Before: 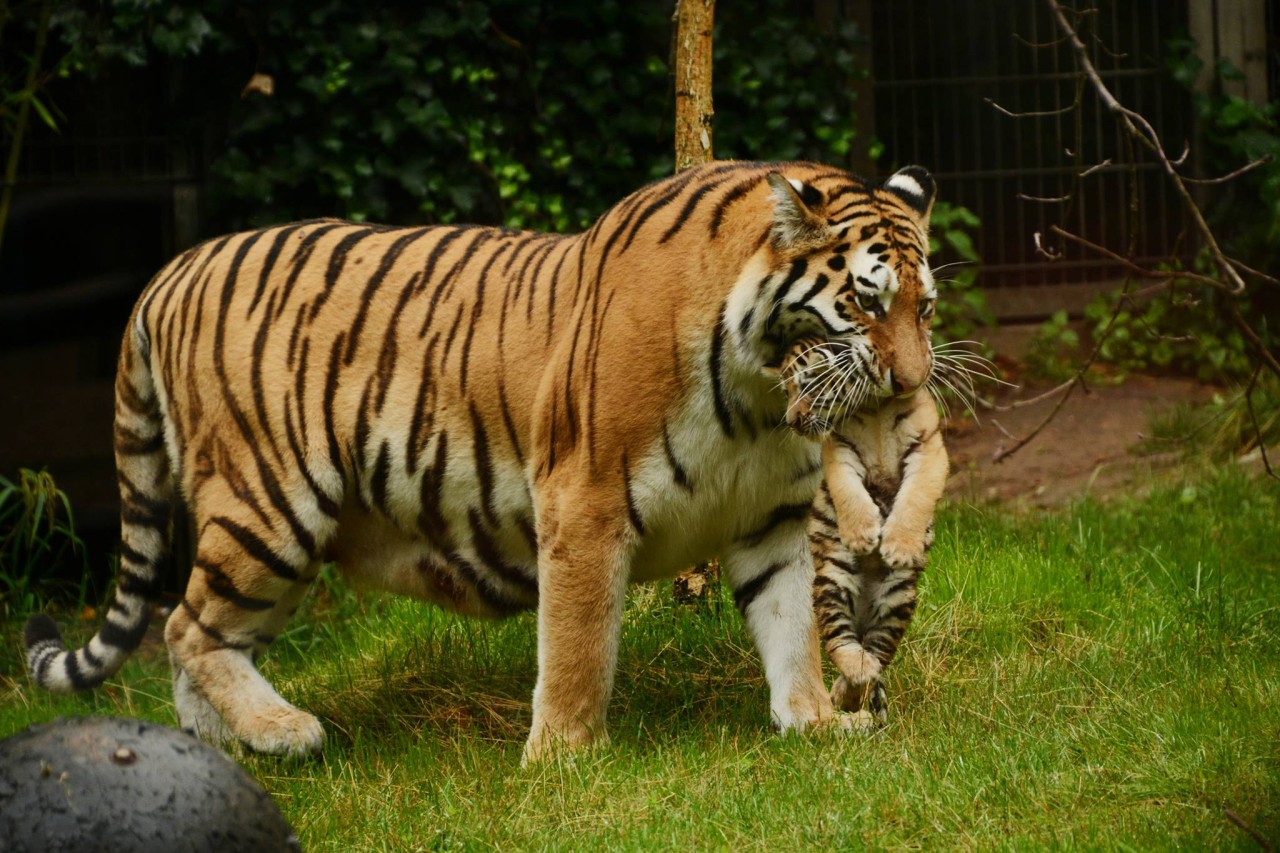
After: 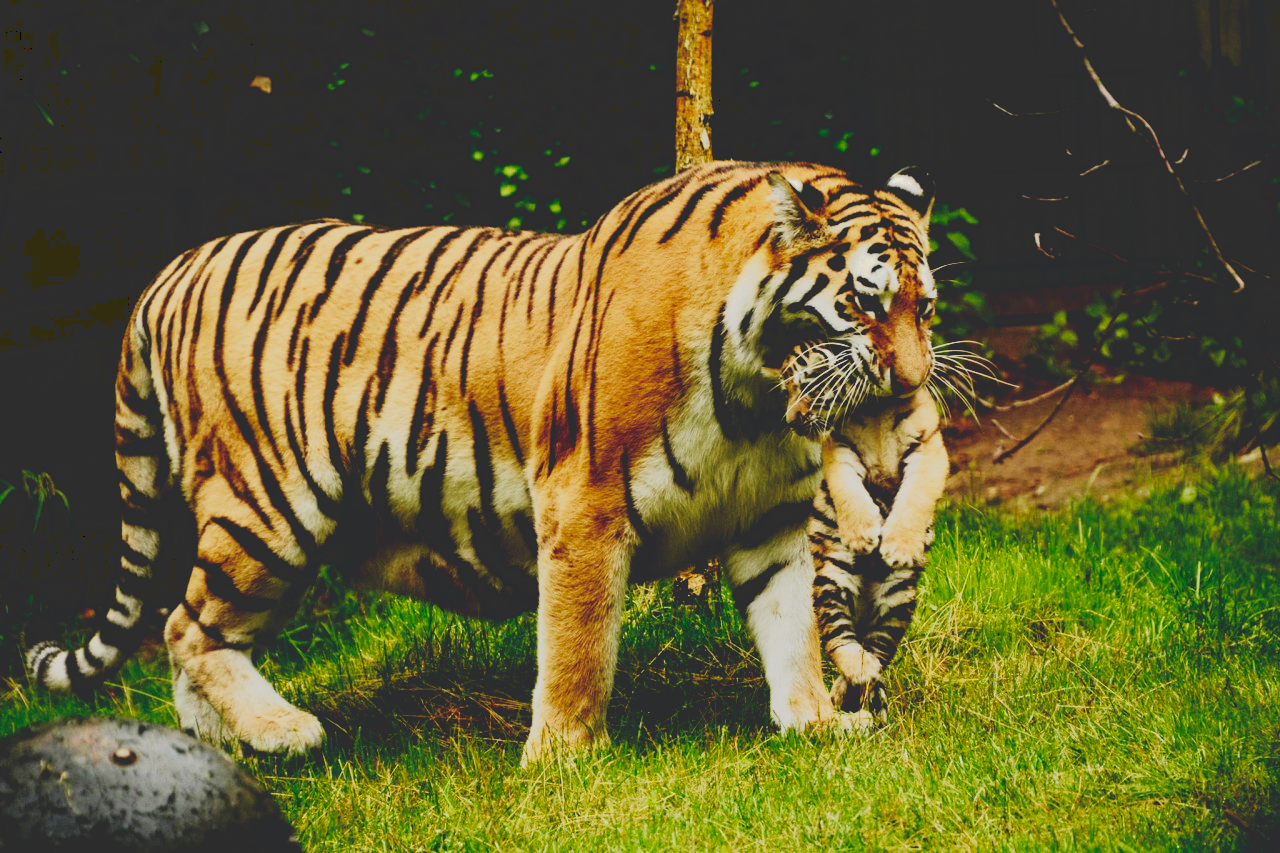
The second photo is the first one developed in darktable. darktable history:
tone curve: curves: ch0 [(0, 0) (0.003, 0.185) (0.011, 0.185) (0.025, 0.187) (0.044, 0.185) (0.069, 0.185) (0.1, 0.18) (0.136, 0.18) (0.177, 0.179) (0.224, 0.202) (0.277, 0.252) (0.335, 0.343) (0.399, 0.452) (0.468, 0.553) (0.543, 0.643) (0.623, 0.717) (0.709, 0.778) (0.801, 0.82) (0.898, 0.856) (1, 1)], preserve colors none
velvia: on, module defaults
contrast brightness saturation: contrast 0.146, brightness 0.041
